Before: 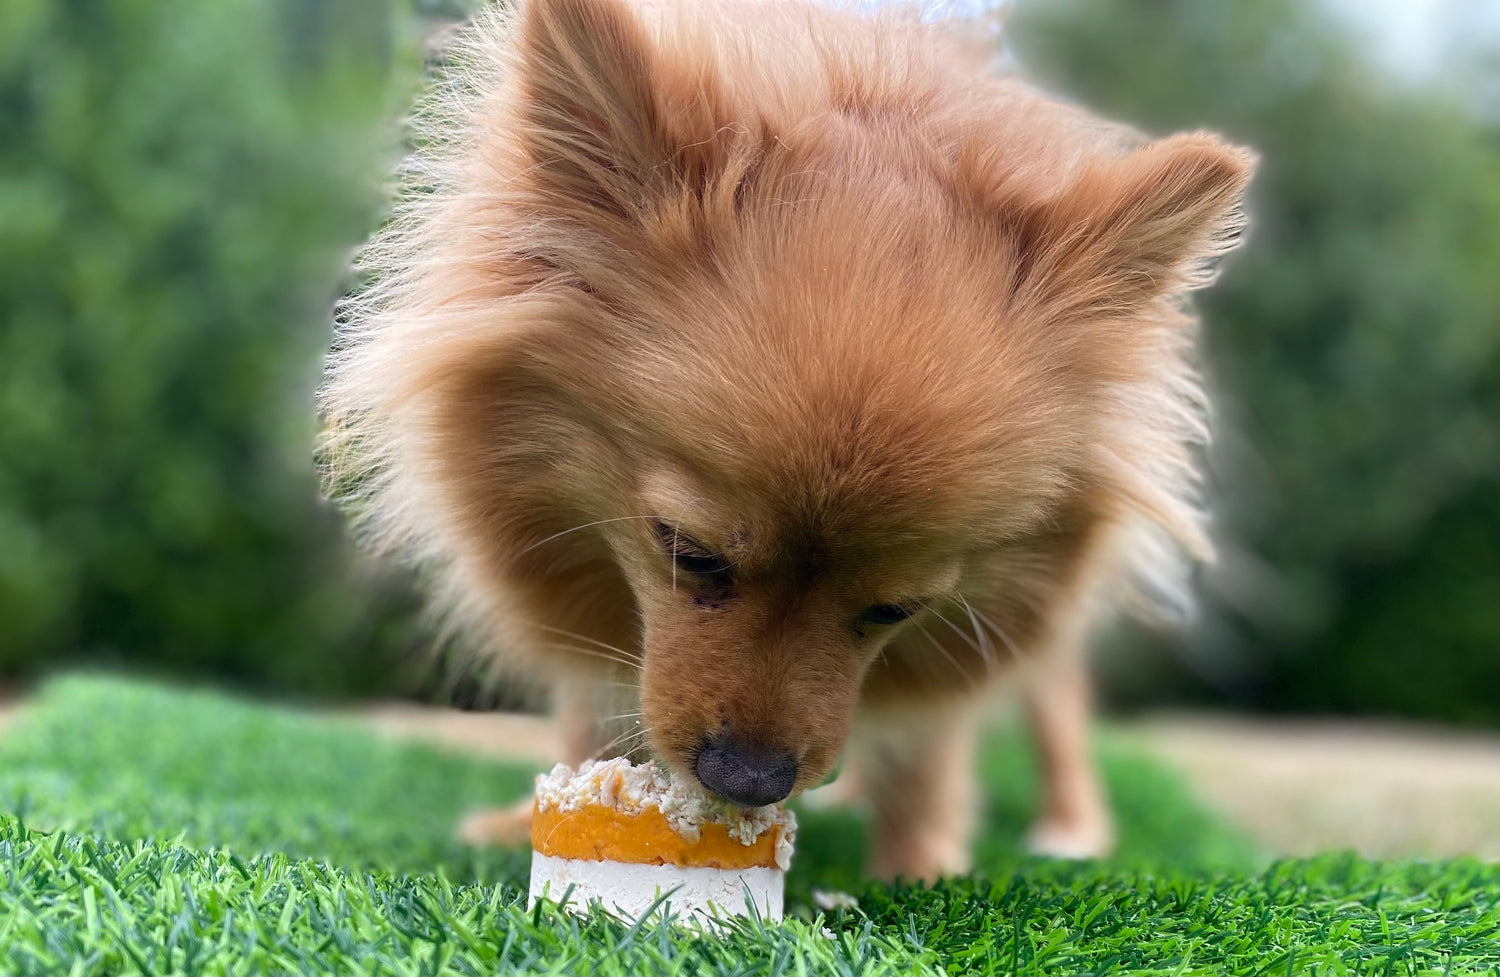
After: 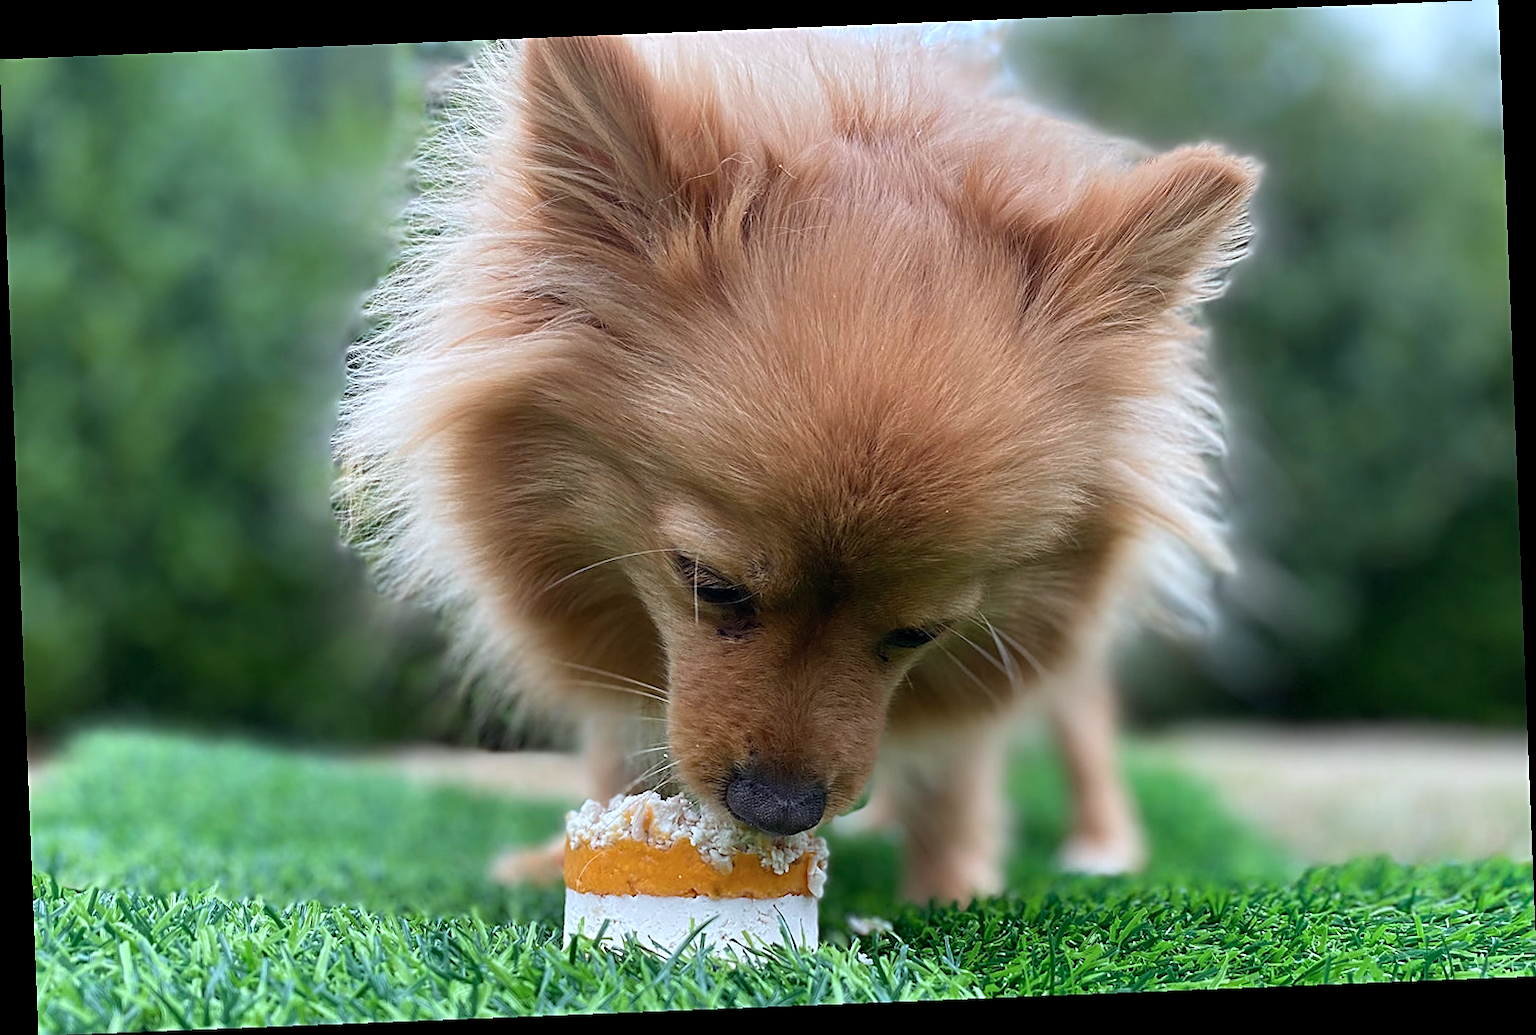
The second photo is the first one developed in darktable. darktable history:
rotate and perspective: rotation -2.29°, automatic cropping off
sharpen: on, module defaults
color correction: highlights a* -4.18, highlights b* -10.81
